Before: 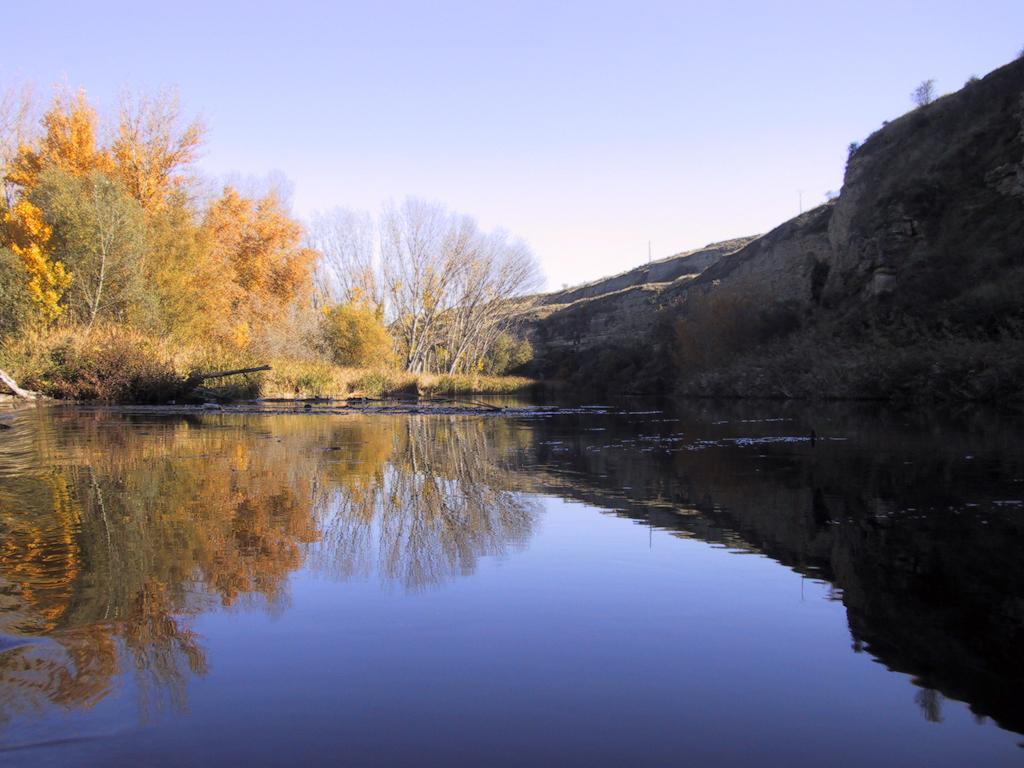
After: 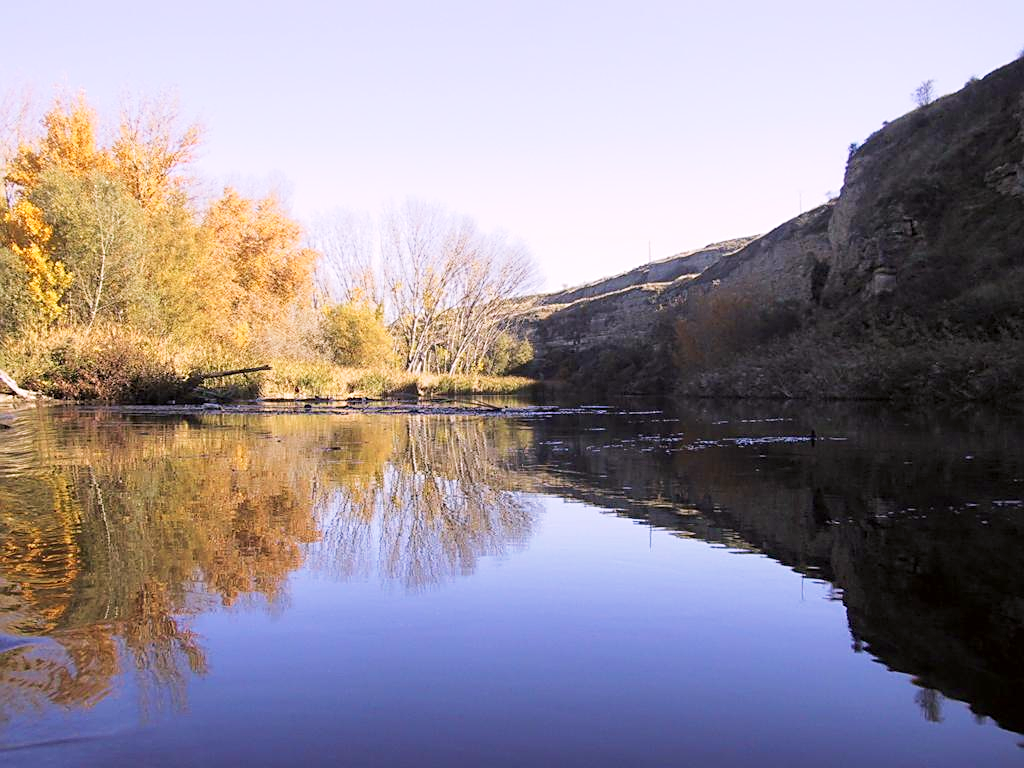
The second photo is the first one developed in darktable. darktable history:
sharpen: amount 0.575
velvia: on, module defaults
base curve: curves: ch0 [(0, 0) (0.204, 0.334) (0.55, 0.733) (1, 1)], preserve colors none
color correction: highlights a* 3.12, highlights b* -1.55, shadows a* -0.101, shadows b* 2.52, saturation 0.98
